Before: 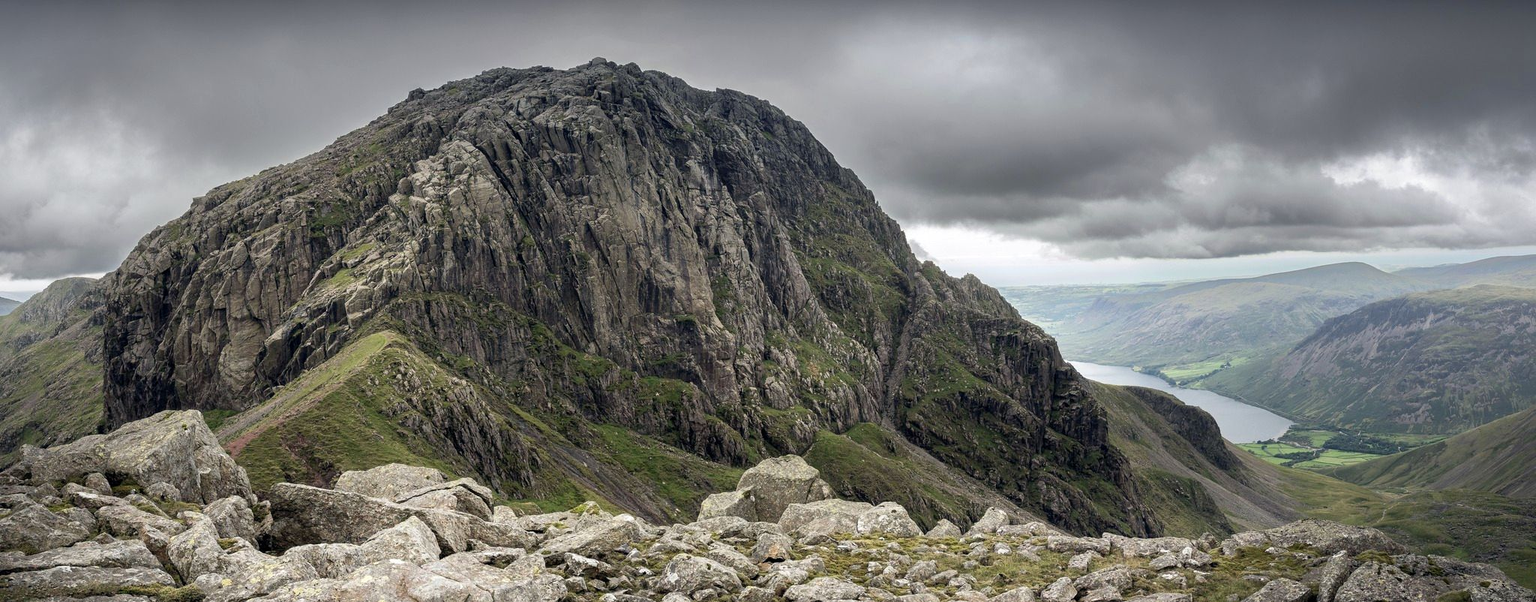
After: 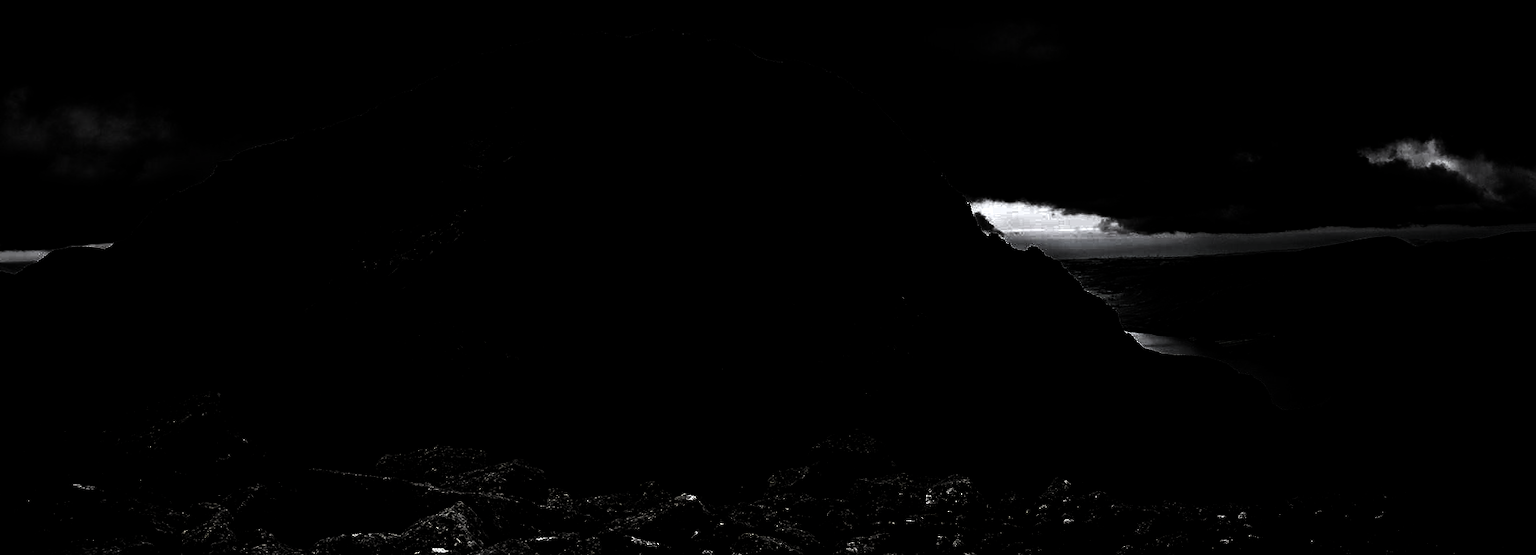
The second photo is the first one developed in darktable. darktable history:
white balance: red 0.988, blue 1.017
levels: levels [0.721, 0.937, 0.997]
rgb levels: mode RGB, independent channels, levels [[0, 0.474, 1], [0, 0.5, 1], [0, 0.5, 1]]
rotate and perspective: rotation -0.013°, lens shift (vertical) -0.027, lens shift (horizontal) 0.178, crop left 0.016, crop right 0.989, crop top 0.082, crop bottom 0.918
